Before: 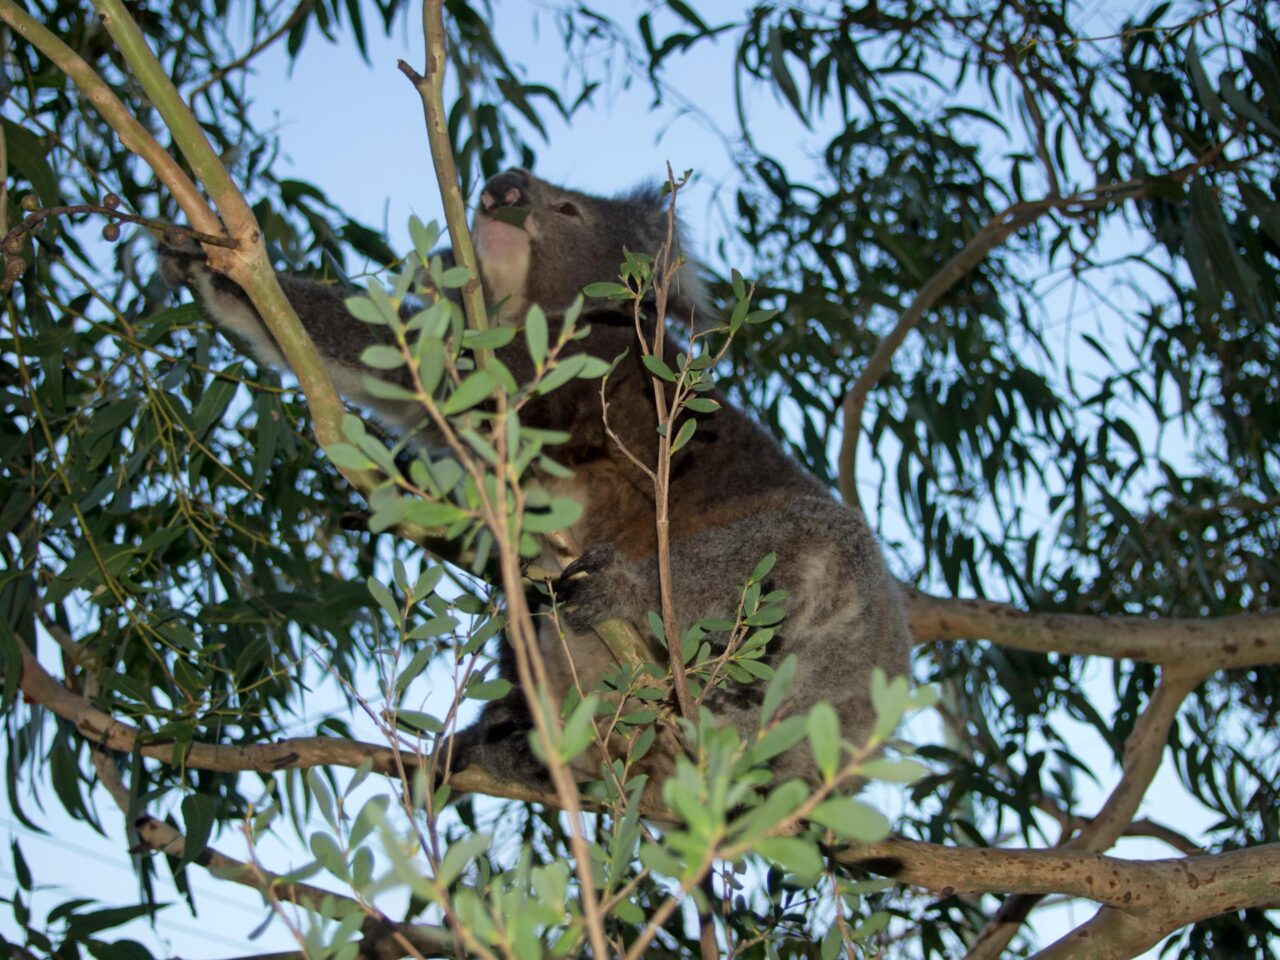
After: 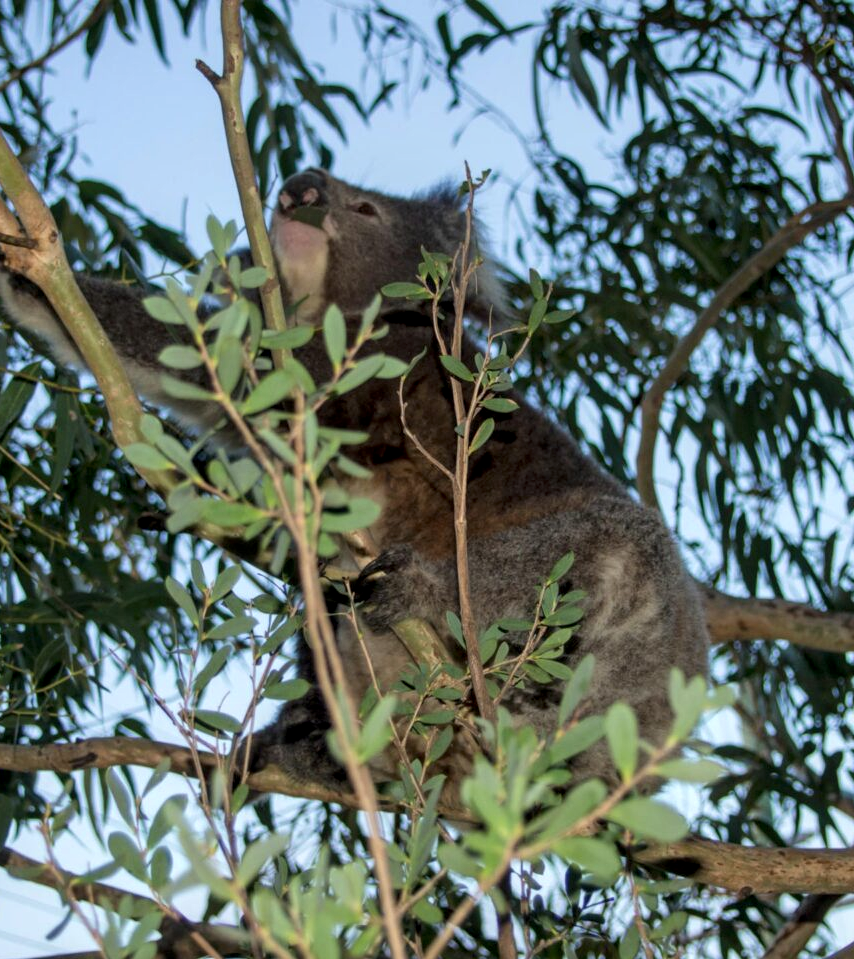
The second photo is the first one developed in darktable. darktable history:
crop and rotate: left 15.781%, right 17.466%
exposure: exposure -0.029 EV, compensate highlight preservation false
local contrast: detail 130%
